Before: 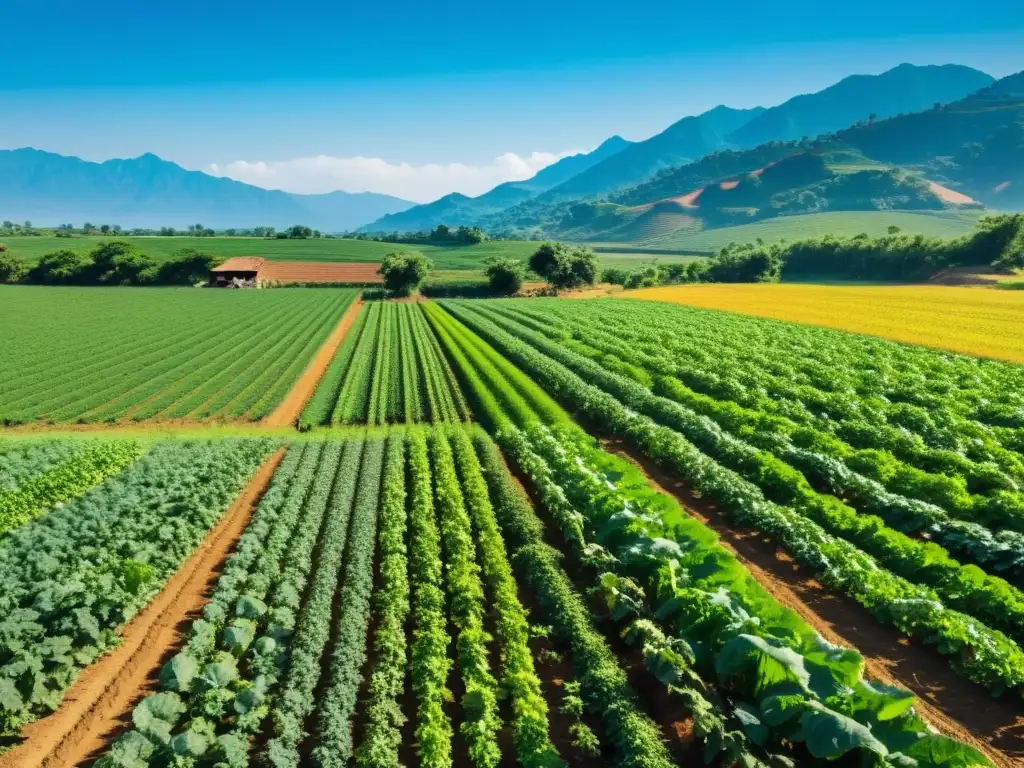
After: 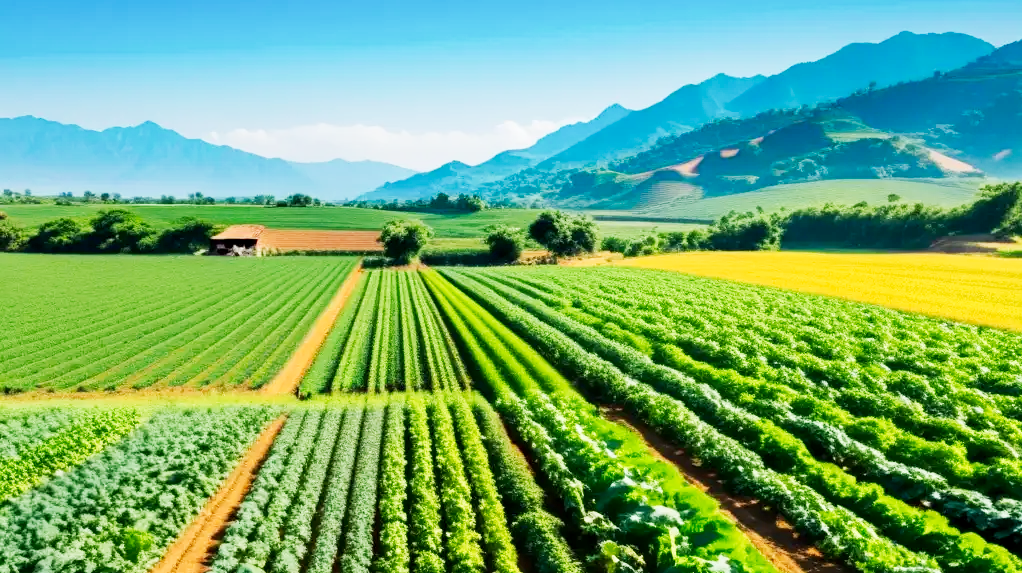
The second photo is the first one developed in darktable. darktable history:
exposure: black level correction 0.005, exposure 0.015 EV, compensate highlight preservation false
crop: top 4.241%, bottom 21.067%
tone curve: curves: ch0 [(0, 0) (0.055, 0.05) (0.258, 0.287) (0.434, 0.526) (0.517, 0.648) (0.745, 0.874) (1, 1)]; ch1 [(0, 0) (0.346, 0.307) (0.418, 0.383) (0.46, 0.439) (0.482, 0.493) (0.502, 0.503) (0.517, 0.514) (0.55, 0.561) (0.588, 0.603) (0.646, 0.688) (1, 1)]; ch2 [(0, 0) (0.346, 0.34) (0.431, 0.45) (0.485, 0.499) (0.5, 0.503) (0.527, 0.525) (0.545, 0.562) (0.679, 0.706) (1, 1)], preserve colors none
tone equalizer: on, module defaults
